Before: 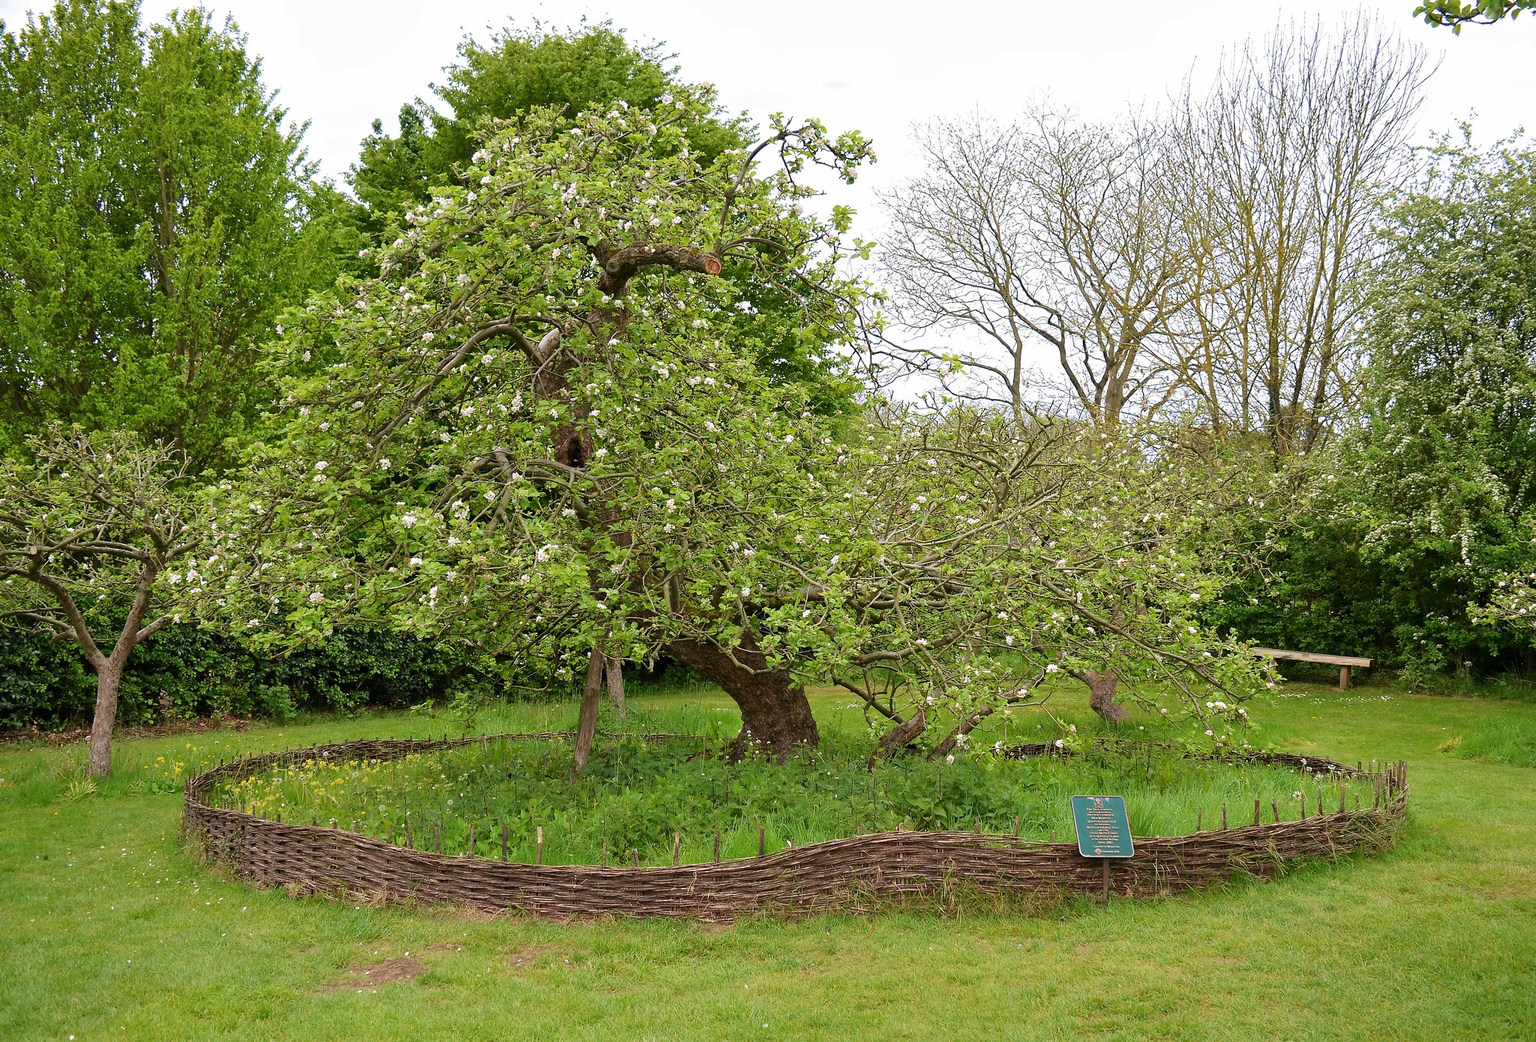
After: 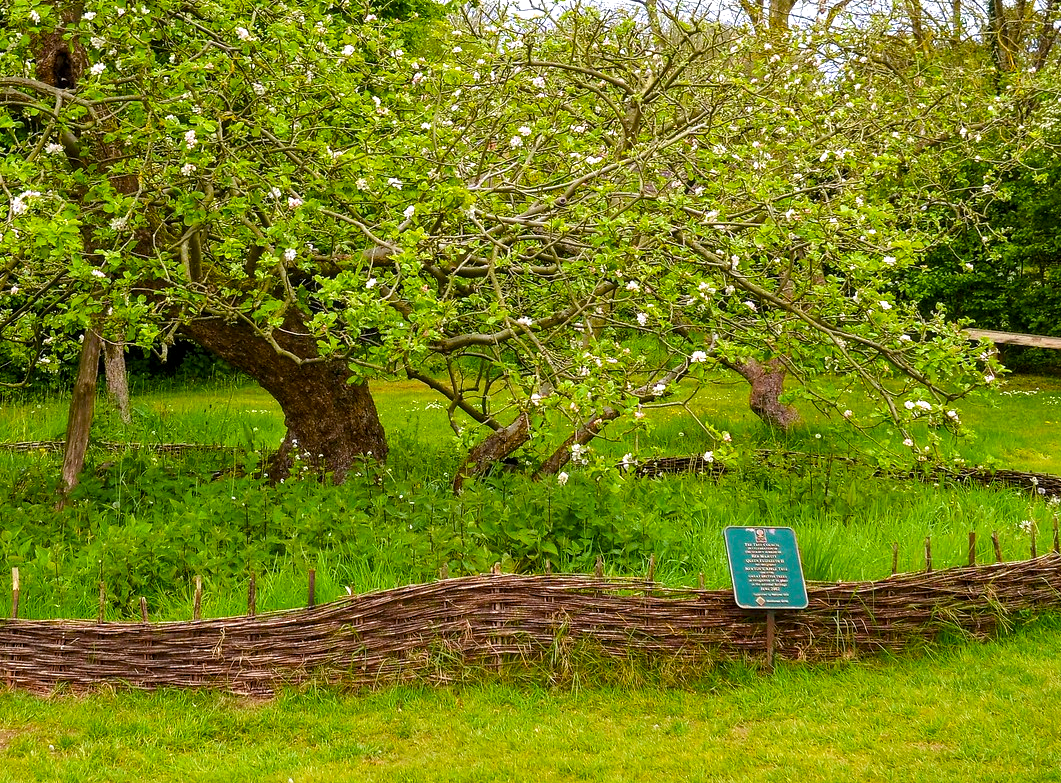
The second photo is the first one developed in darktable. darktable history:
local contrast: on, module defaults
crop: left 34.417%, top 38.49%, right 13.772%, bottom 5.17%
color balance rgb: perceptual saturation grading › global saturation 36.498%, perceptual saturation grading › shadows 35.516%, perceptual brilliance grading › highlights 9.605%, perceptual brilliance grading › mid-tones 5.199%
